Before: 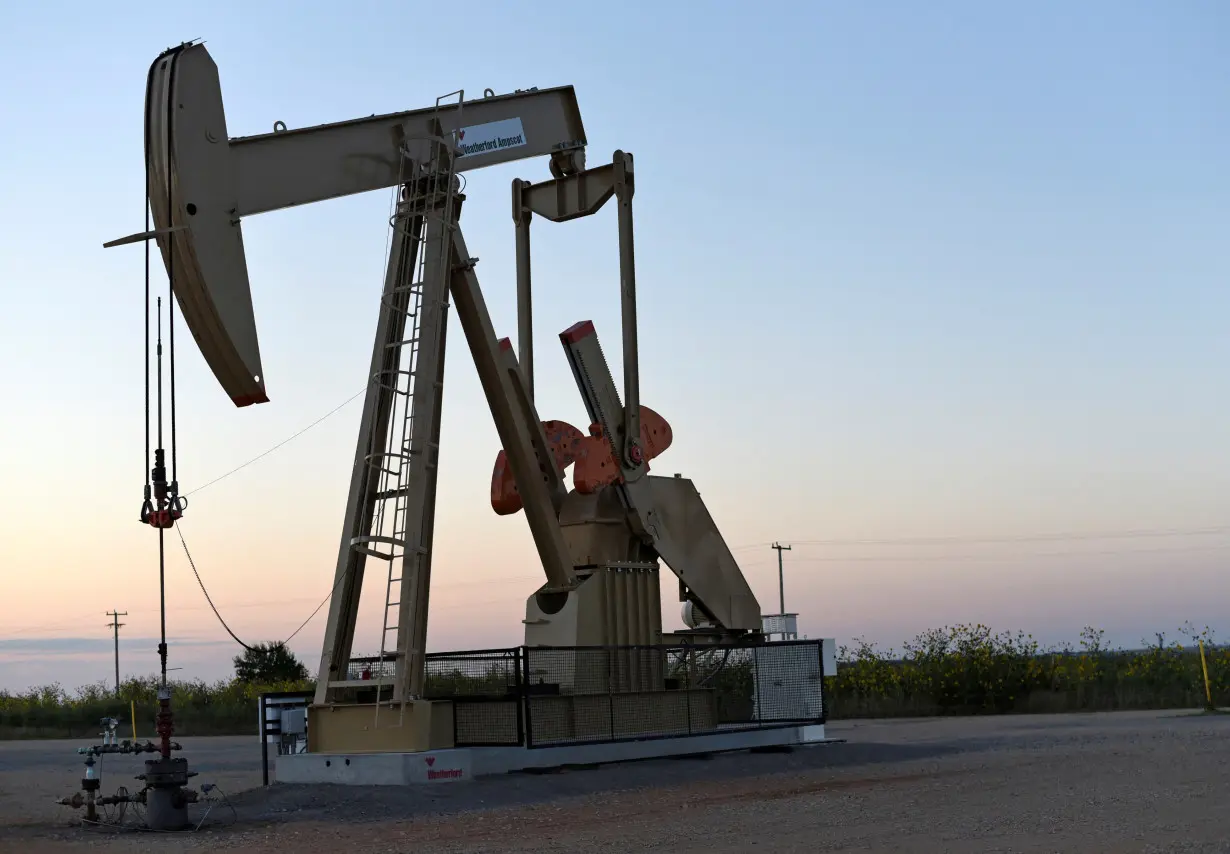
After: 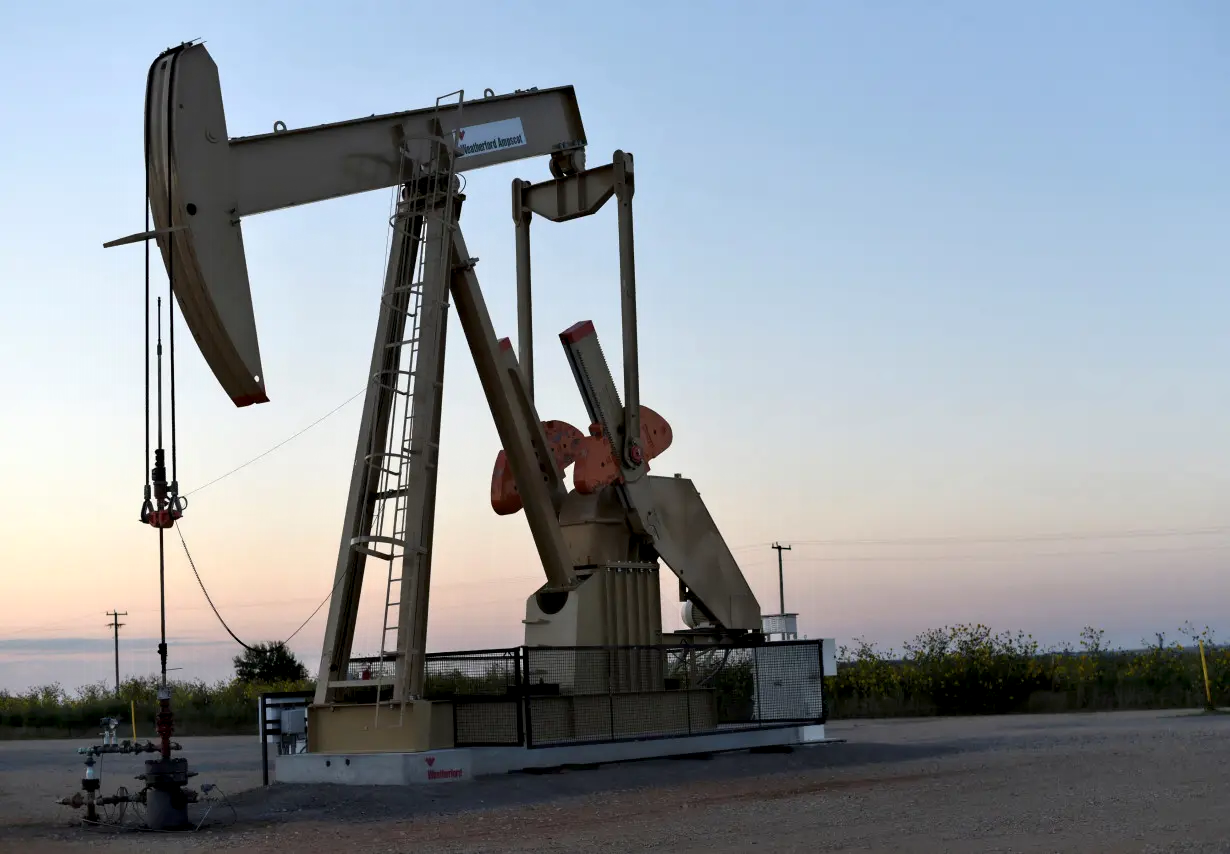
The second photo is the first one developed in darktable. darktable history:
contrast equalizer: y [[0.514, 0.573, 0.581, 0.508, 0.5, 0.5], [0.5 ×6], [0.5 ×6], [0 ×6], [0 ×6]]
